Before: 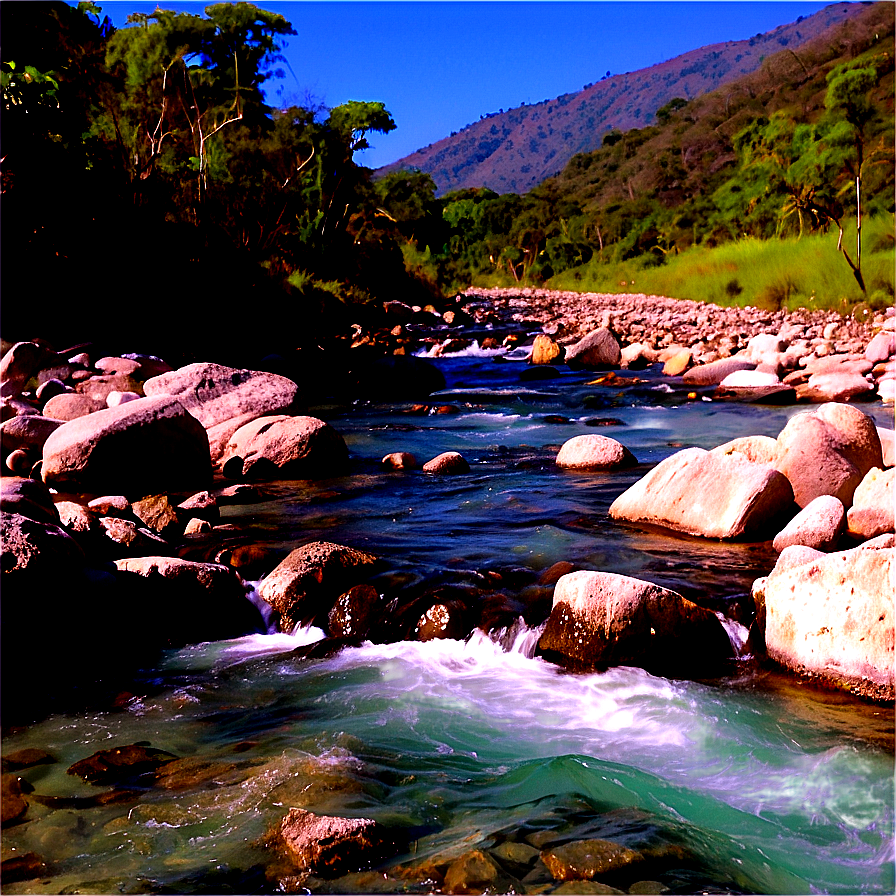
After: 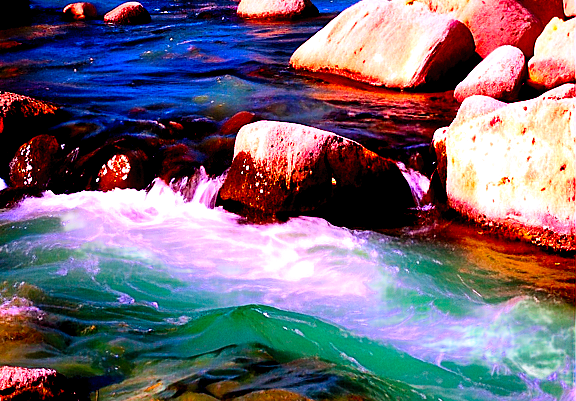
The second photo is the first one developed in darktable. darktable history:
crop and rotate: left 35.681%, top 50.241%, bottom 4.946%
contrast brightness saturation: contrast 0.199, brightness 0.202, saturation 0.814
